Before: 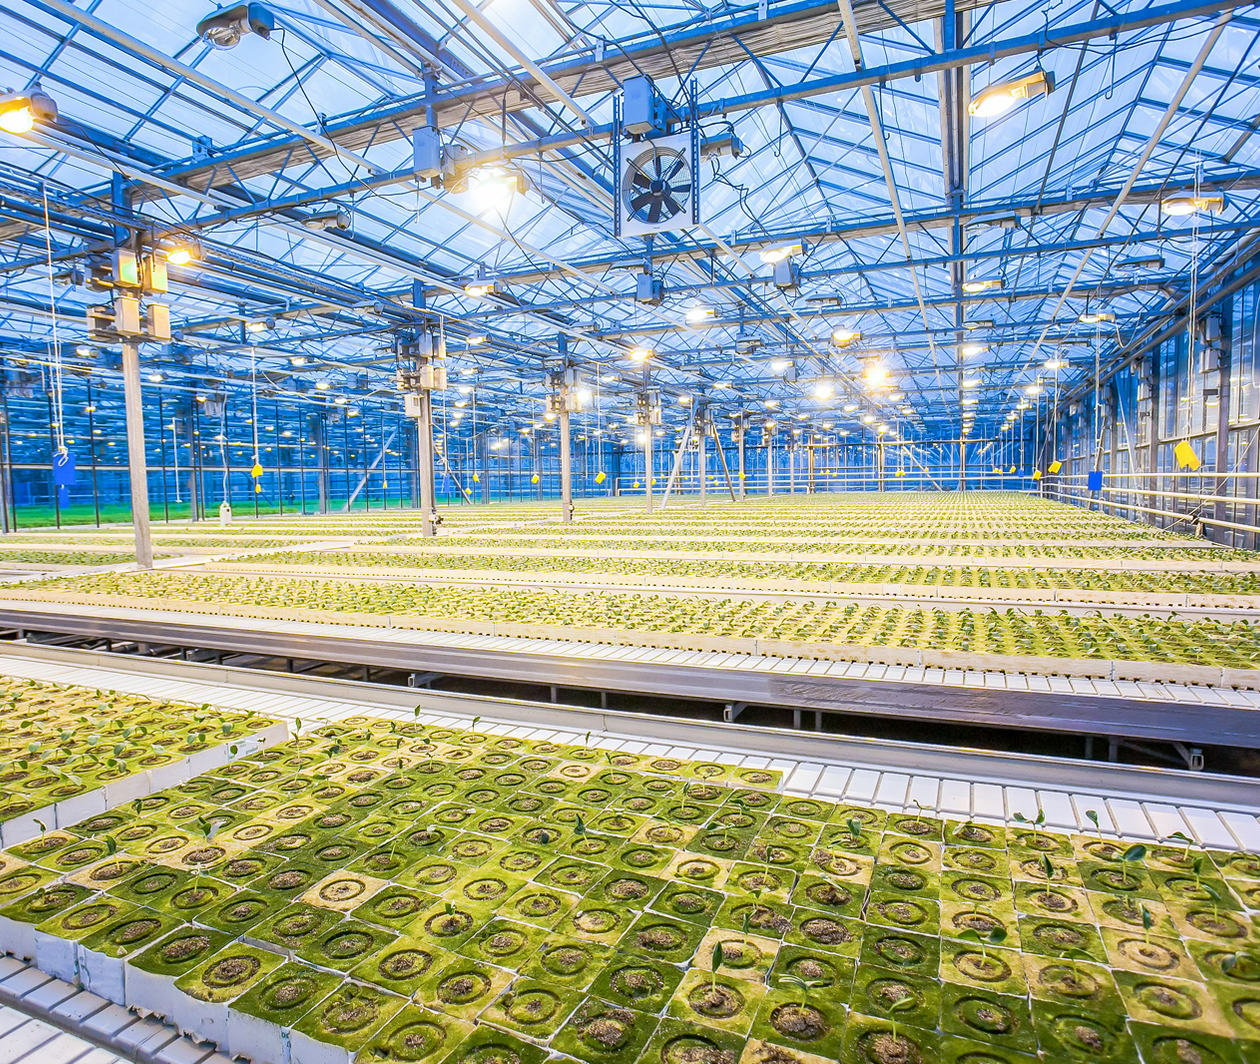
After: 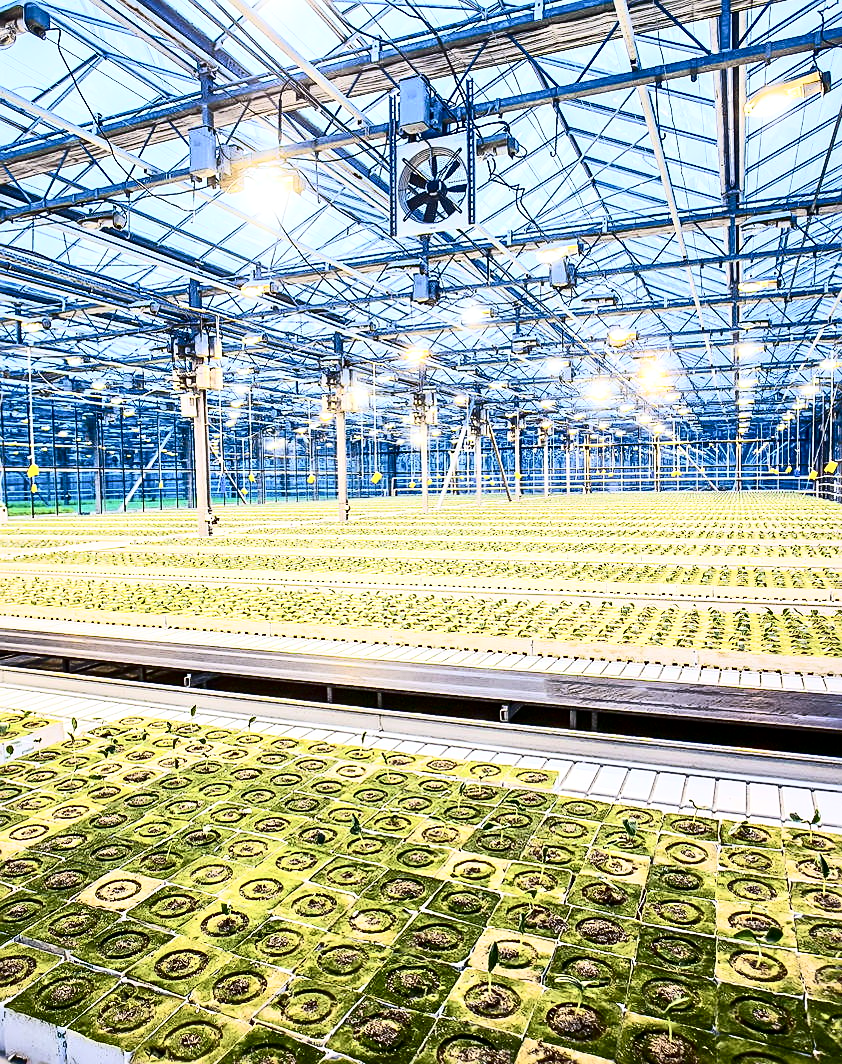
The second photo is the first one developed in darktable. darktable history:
sharpen: on, module defaults
local contrast: mode bilateral grid, contrast 21, coarseness 50, detail 120%, midtone range 0.2
contrast brightness saturation: contrast 0.487, saturation -0.088
crop and rotate: left 17.822%, right 15.301%
